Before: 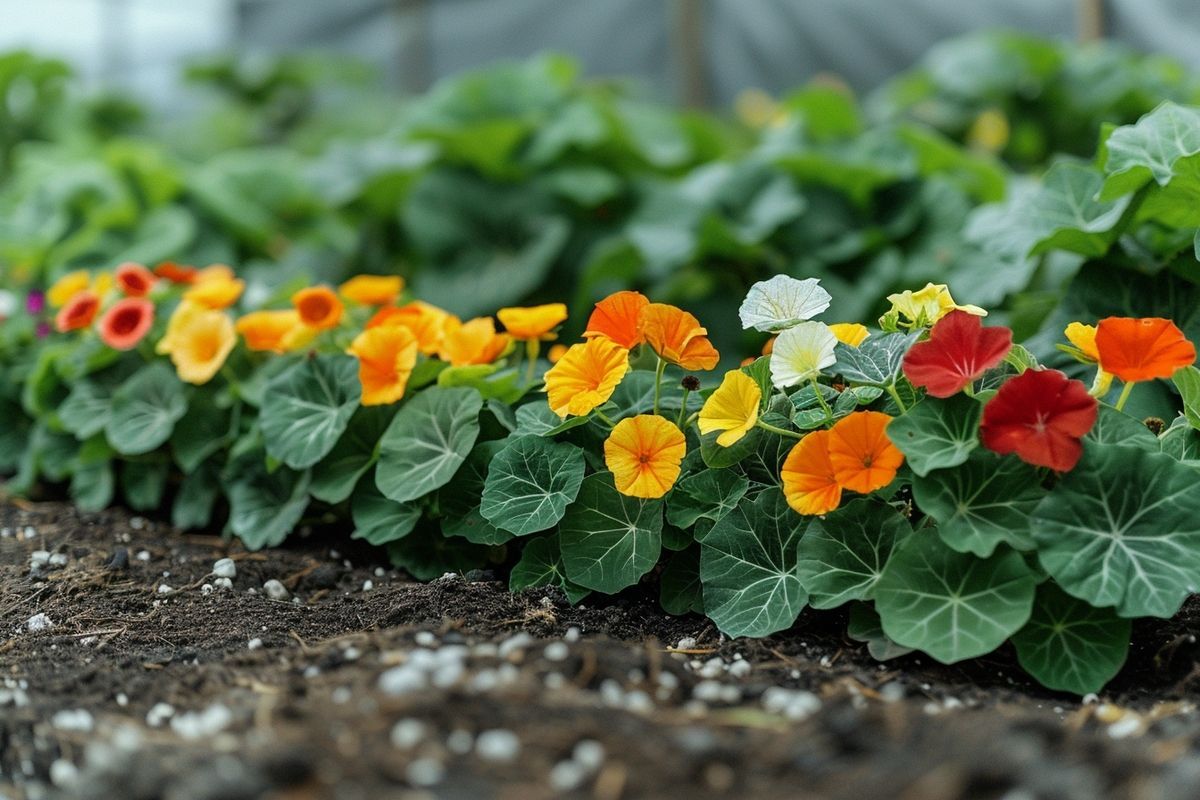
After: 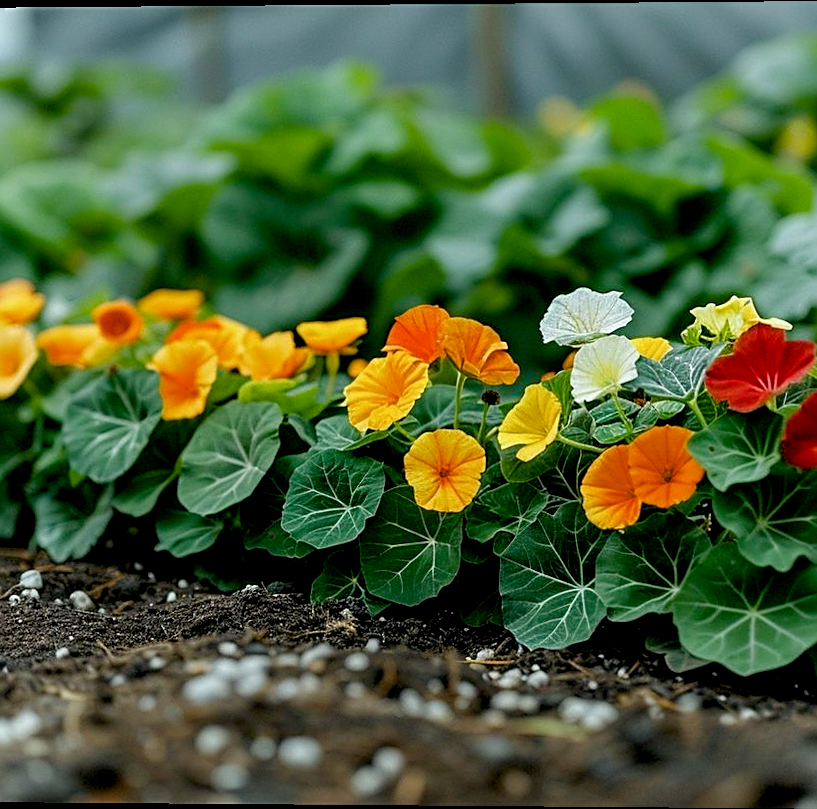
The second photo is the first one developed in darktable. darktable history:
crop: left 16.899%, right 16.556%
color balance rgb: perceptual saturation grading › global saturation 20%, perceptual saturation grading › highlights -25%, perceptual saturation grading › shadows 25%
sharpen: on, module defaults
exposure: black level correction 0.01, exposure 0.011 EV, compensate highlight preservation false
rotate and perspective: lens shift (vertical) 0.048, lens shift (horizontal) -0.024, automatic cropping off
